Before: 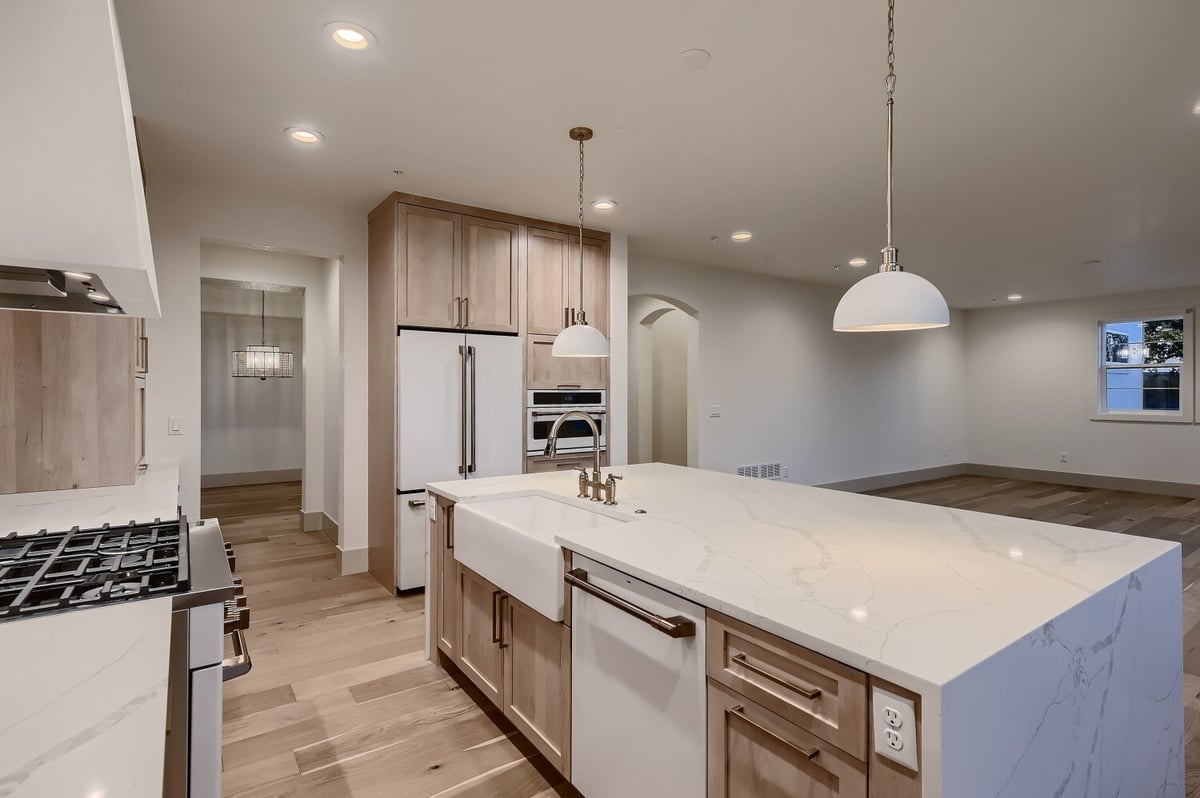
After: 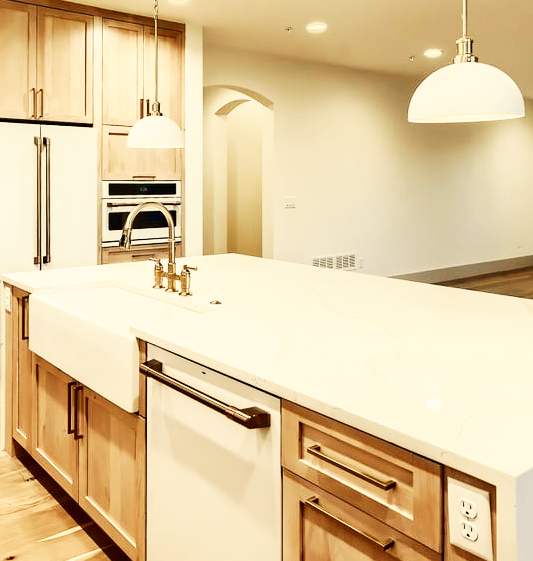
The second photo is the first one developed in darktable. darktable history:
base curve: curves: ch0 [(0, 0) (0.007, 0.004) (0.027, 0.03) (0.046, 0.07) (0.207, 0.54) (0.442, 0.872) (0.673, 0.972) (1, 1)], preserve colors none
crop: left 35.432%, top 26.233%, right 20.145%, bottom 3.432%
white balance: red 1.08, blue 0.791
